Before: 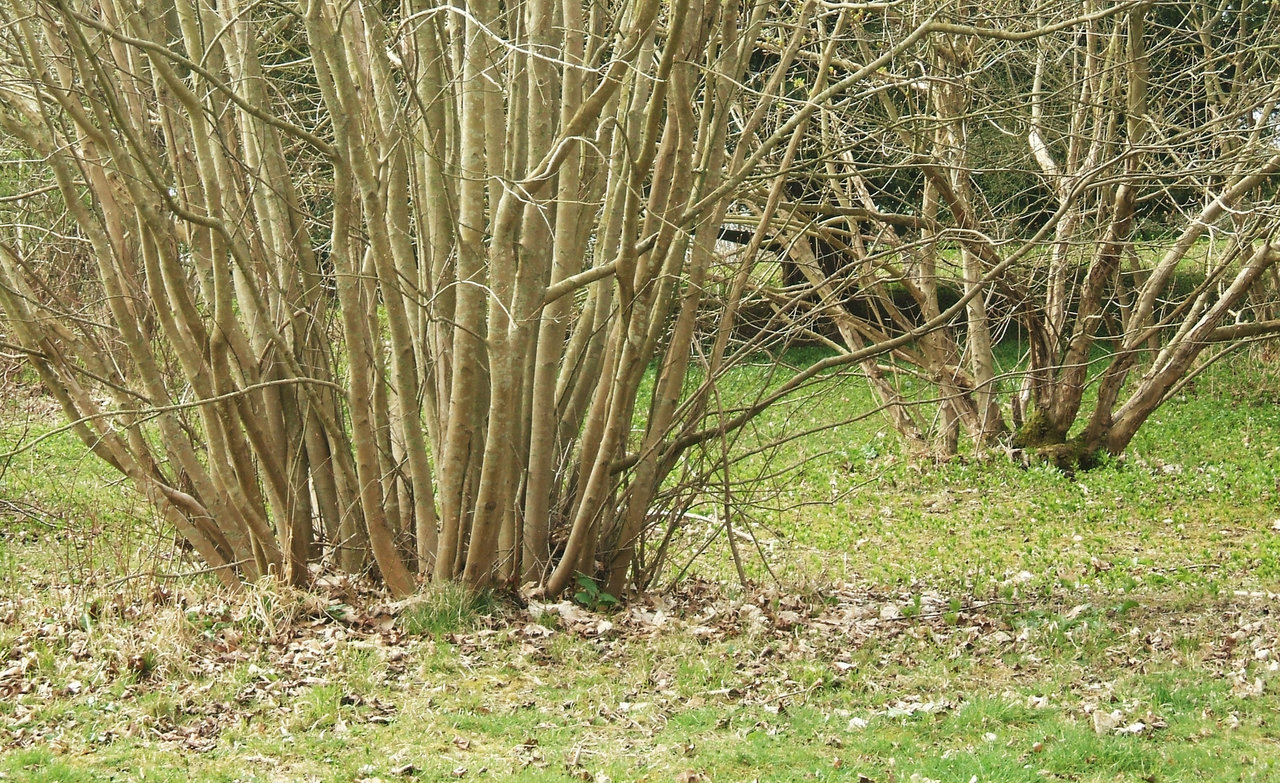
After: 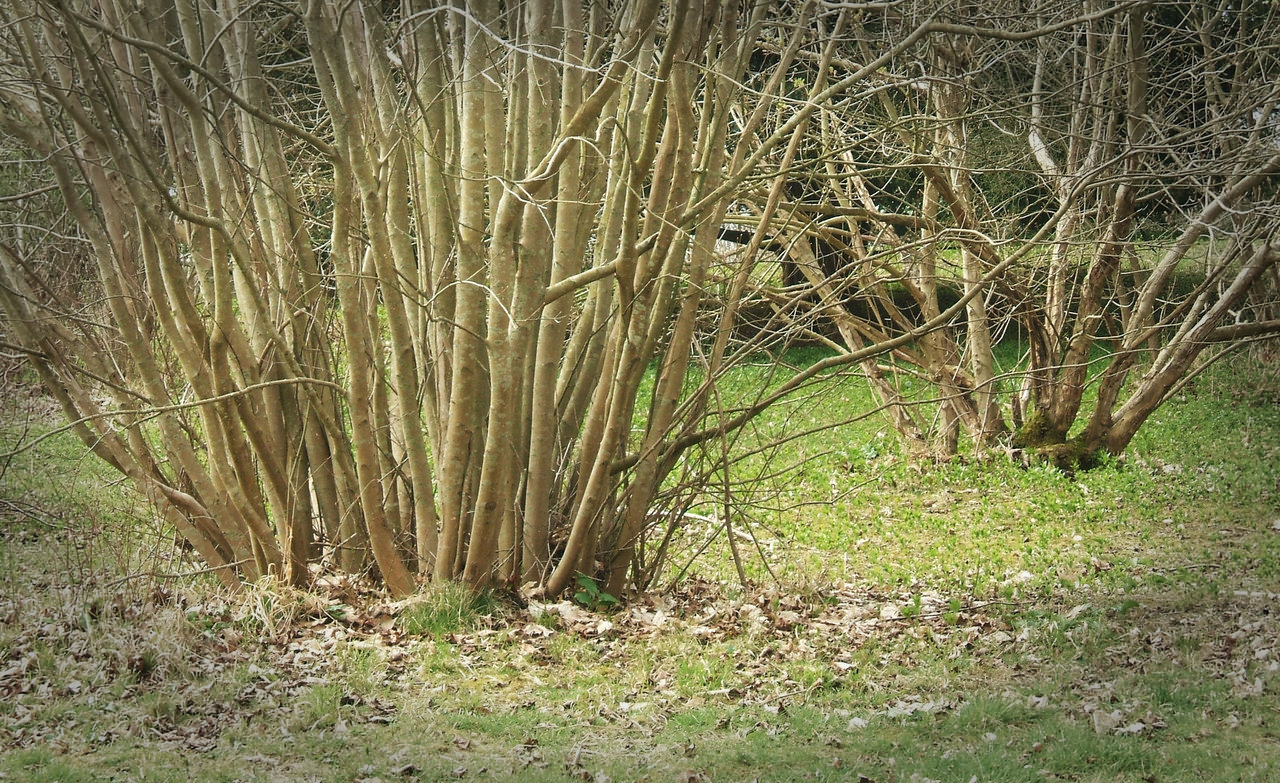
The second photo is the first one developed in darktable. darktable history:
vignetting: fall-off start 66.7%, fall-off radius 39.74%, brightness -0.576, saturation -0.258, automatic ratio true, width/height ratio 0.671, dithering 16-bit output
exposure: exposure 0.014 EV, compensate highlight preservation false
